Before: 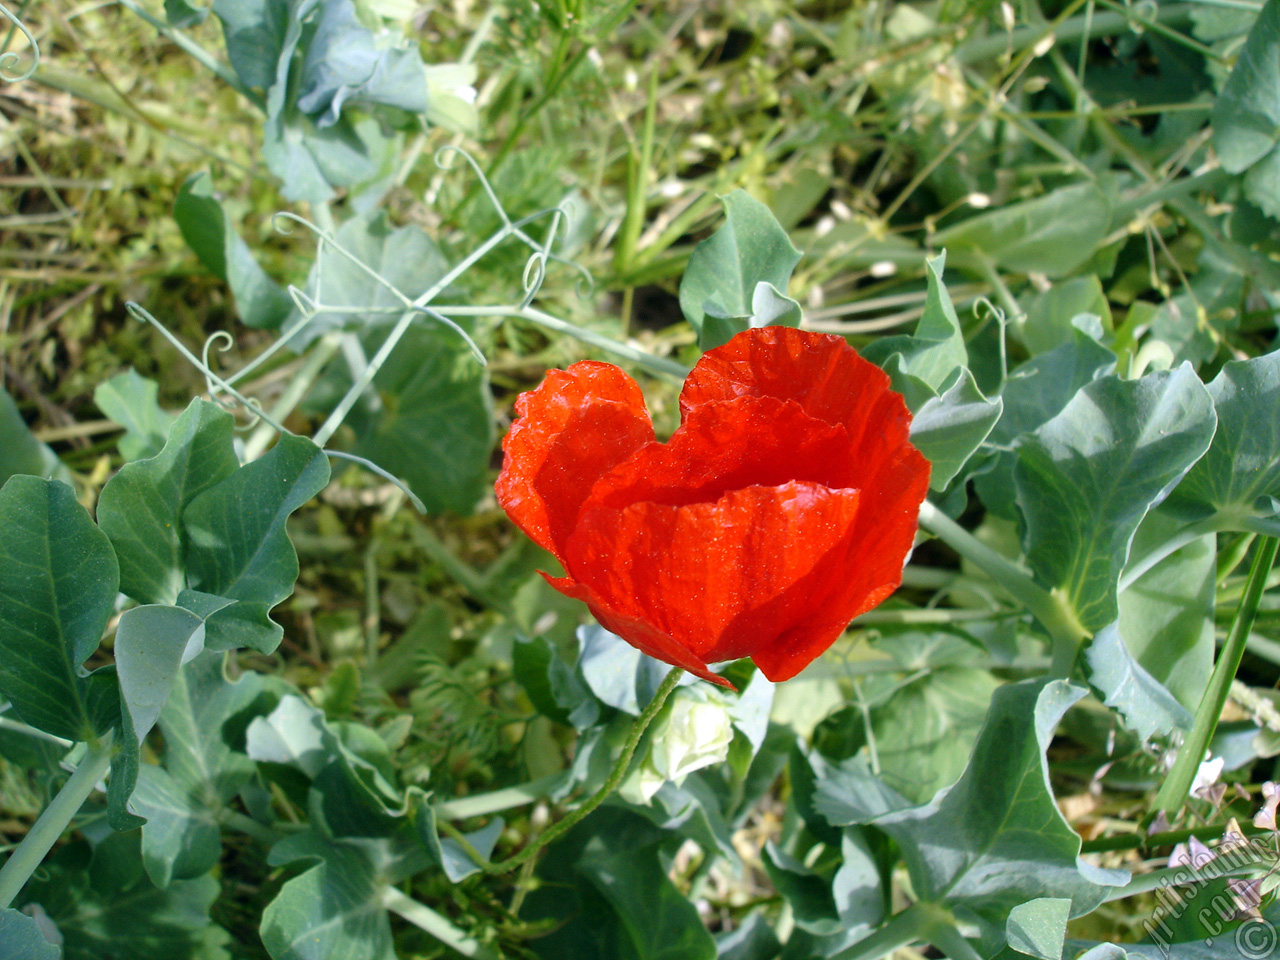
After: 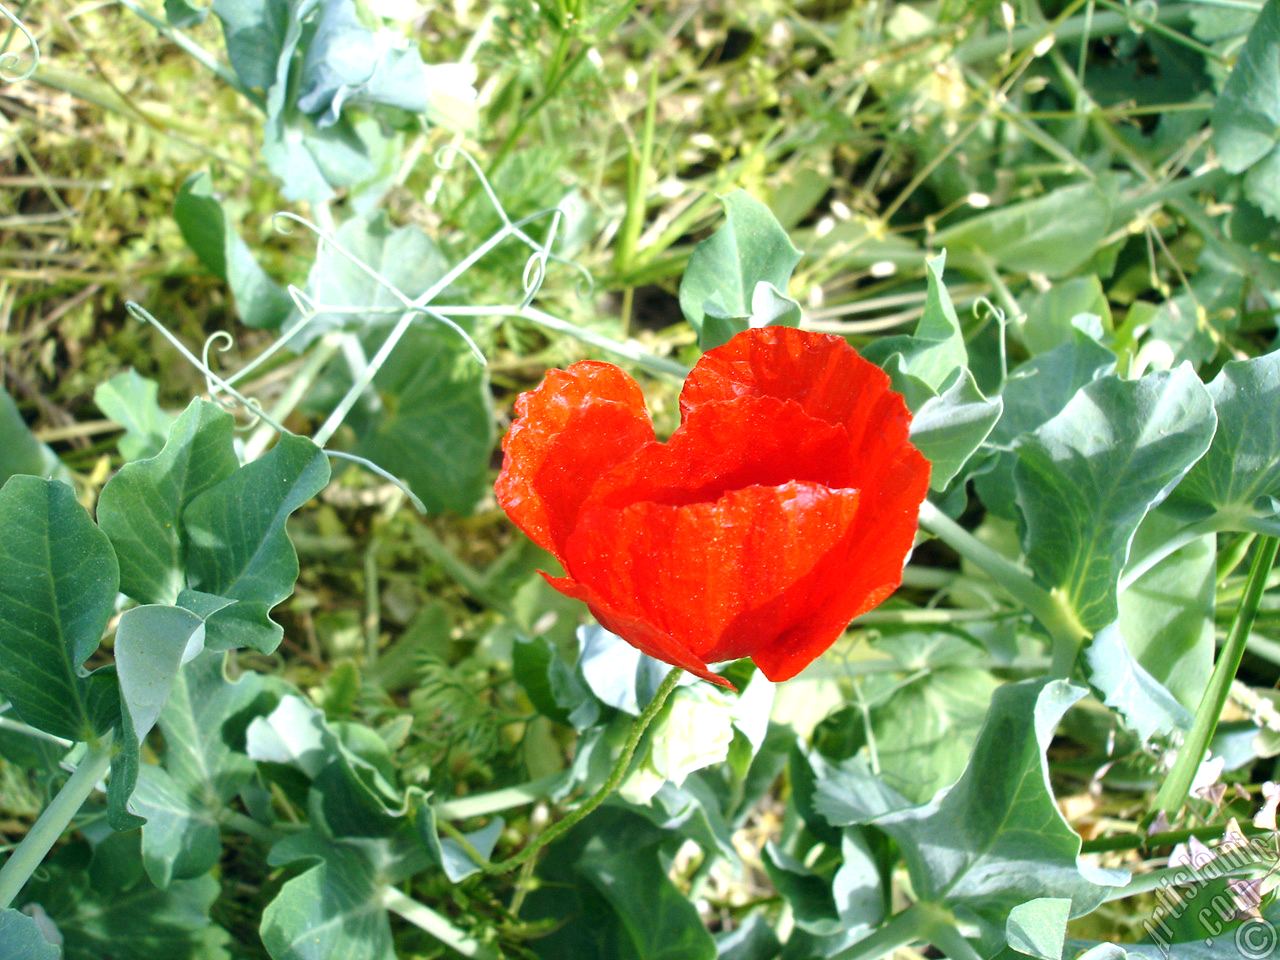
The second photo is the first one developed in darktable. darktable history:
exposure: black level correction 0, exposure 0.679 EV, compensate highlight preservation false
